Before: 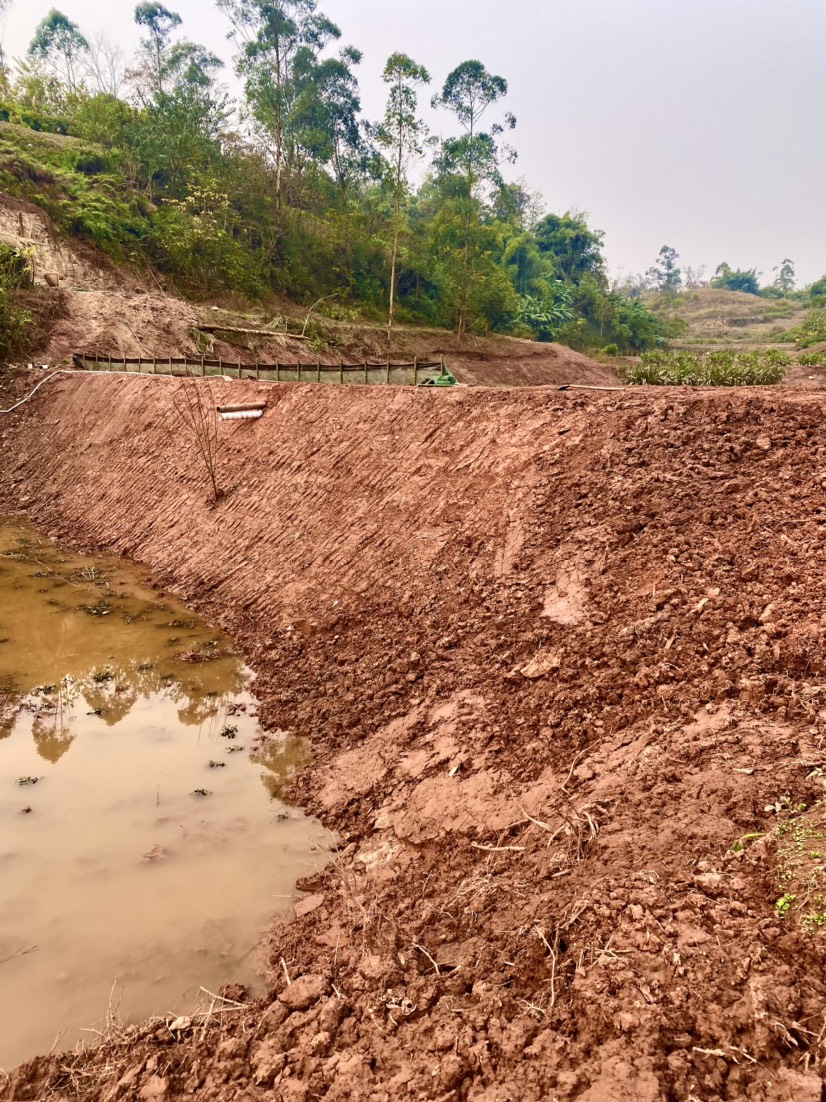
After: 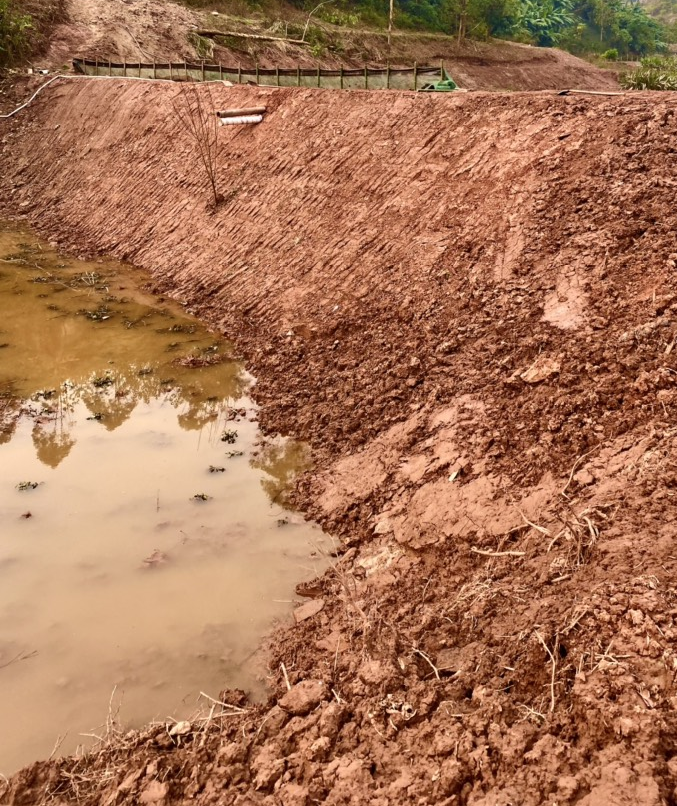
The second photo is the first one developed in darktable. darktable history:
exposure: compensate highlight preservation false
crop: top 26.823%, right 17.95%
